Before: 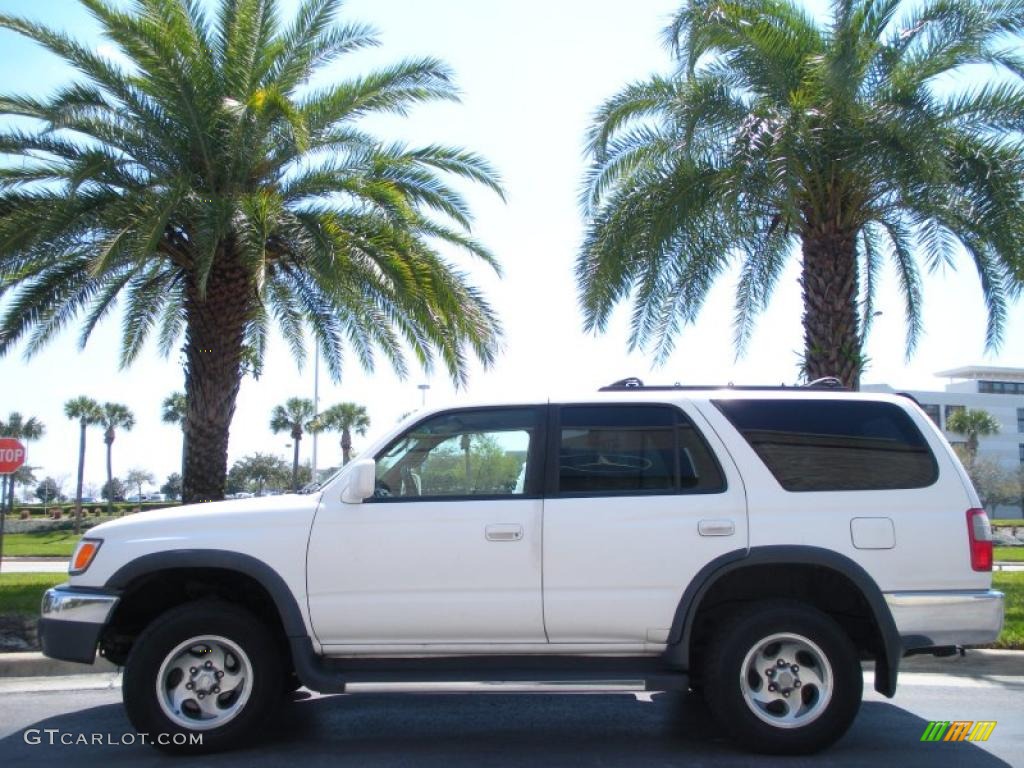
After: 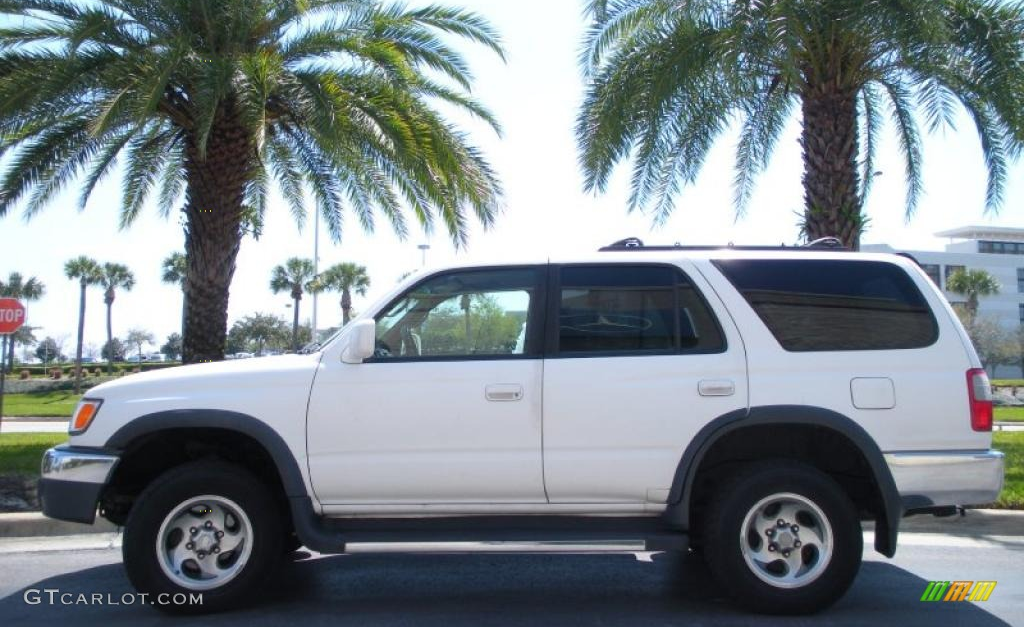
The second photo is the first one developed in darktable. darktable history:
crop and rotate: top 18.35%
